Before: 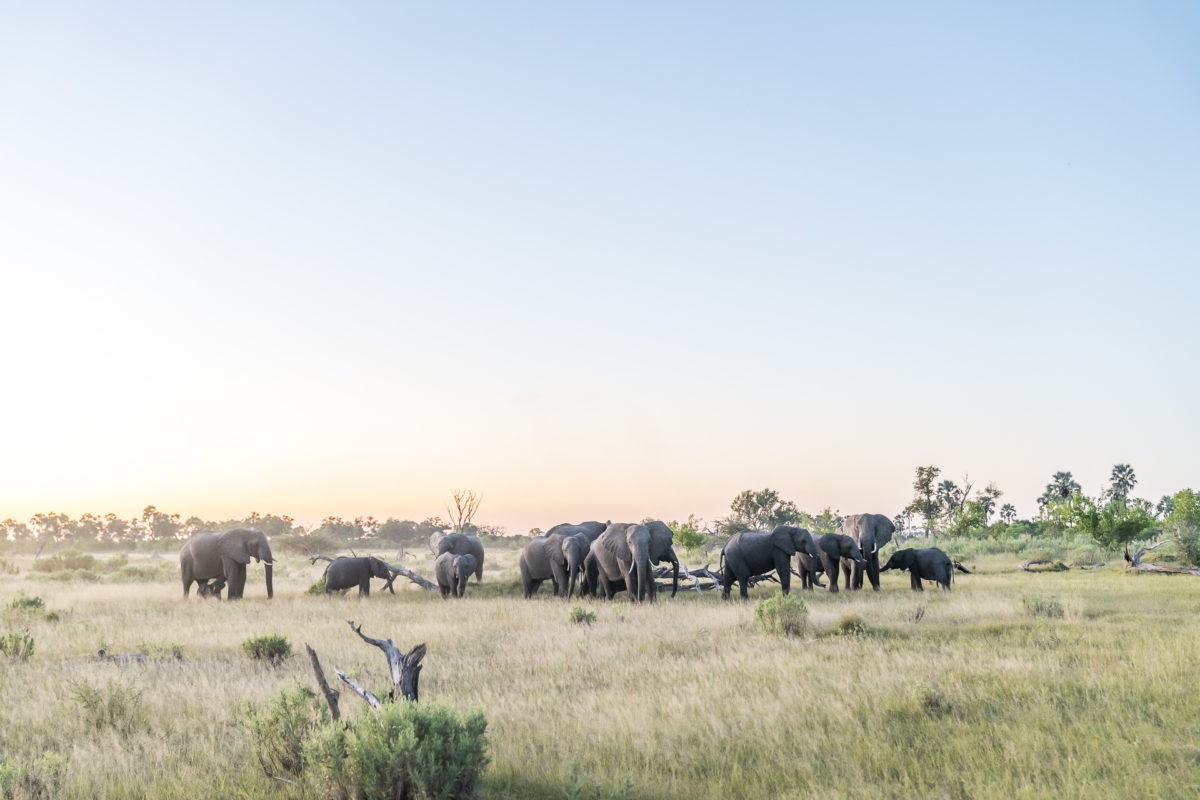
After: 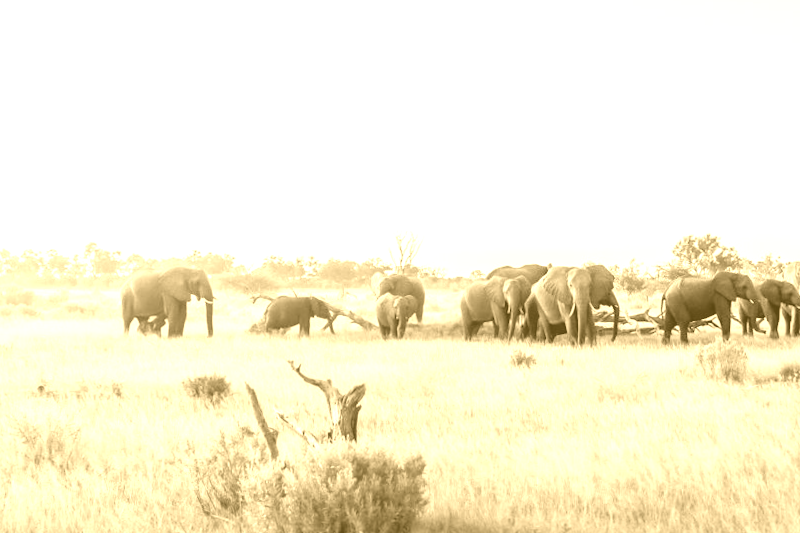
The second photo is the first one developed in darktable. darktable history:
colorize: hue 36°, source mix 100%
crop and rotate: angle -0.82°, left 3.85%, top 31.828%, right 27.992%
color calibration: illuminant custom, x 0.373, y 0.388, temperature 4269.97 K
